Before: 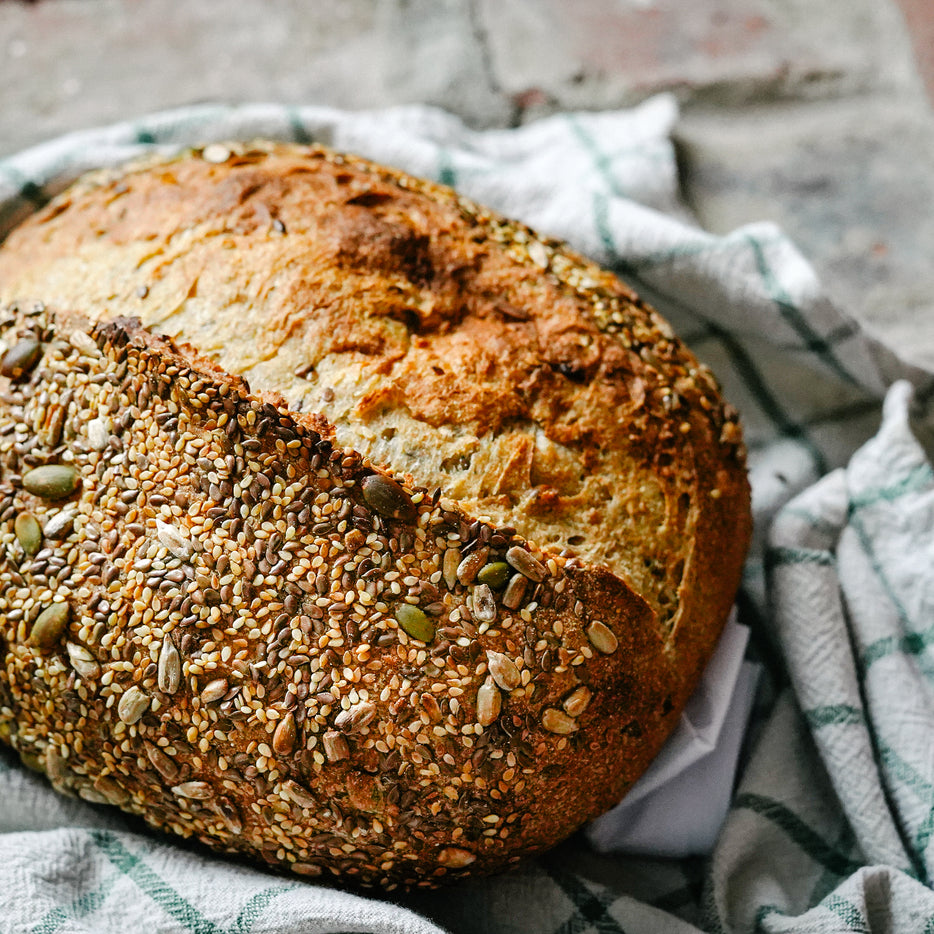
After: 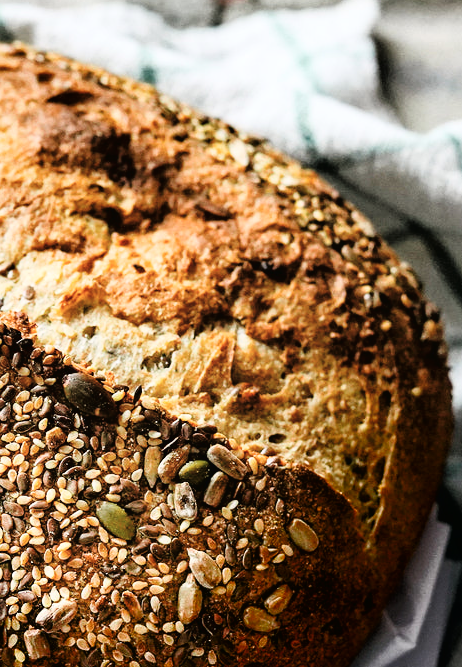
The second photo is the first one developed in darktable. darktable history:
crop: left 32.075%, top 10.976%, right 18.355%, bottom 17.596%
tone curve: curves: ch0 [(0, 0.016) (0.11, 0.039) (0.259, 0.235) (0.383, 0.437) (0.499, 0.597) (0.733, 0.867) (0.843, 0.948) (1, 1)], color space Lab, linked channels, preserve colors none
shadows and highlights: shadows -88.03, highlights -35.45, shadows color adjustment 99.15%, highlights color adjustment 0%, soften with gaussian
color correction: saturation 0.8
